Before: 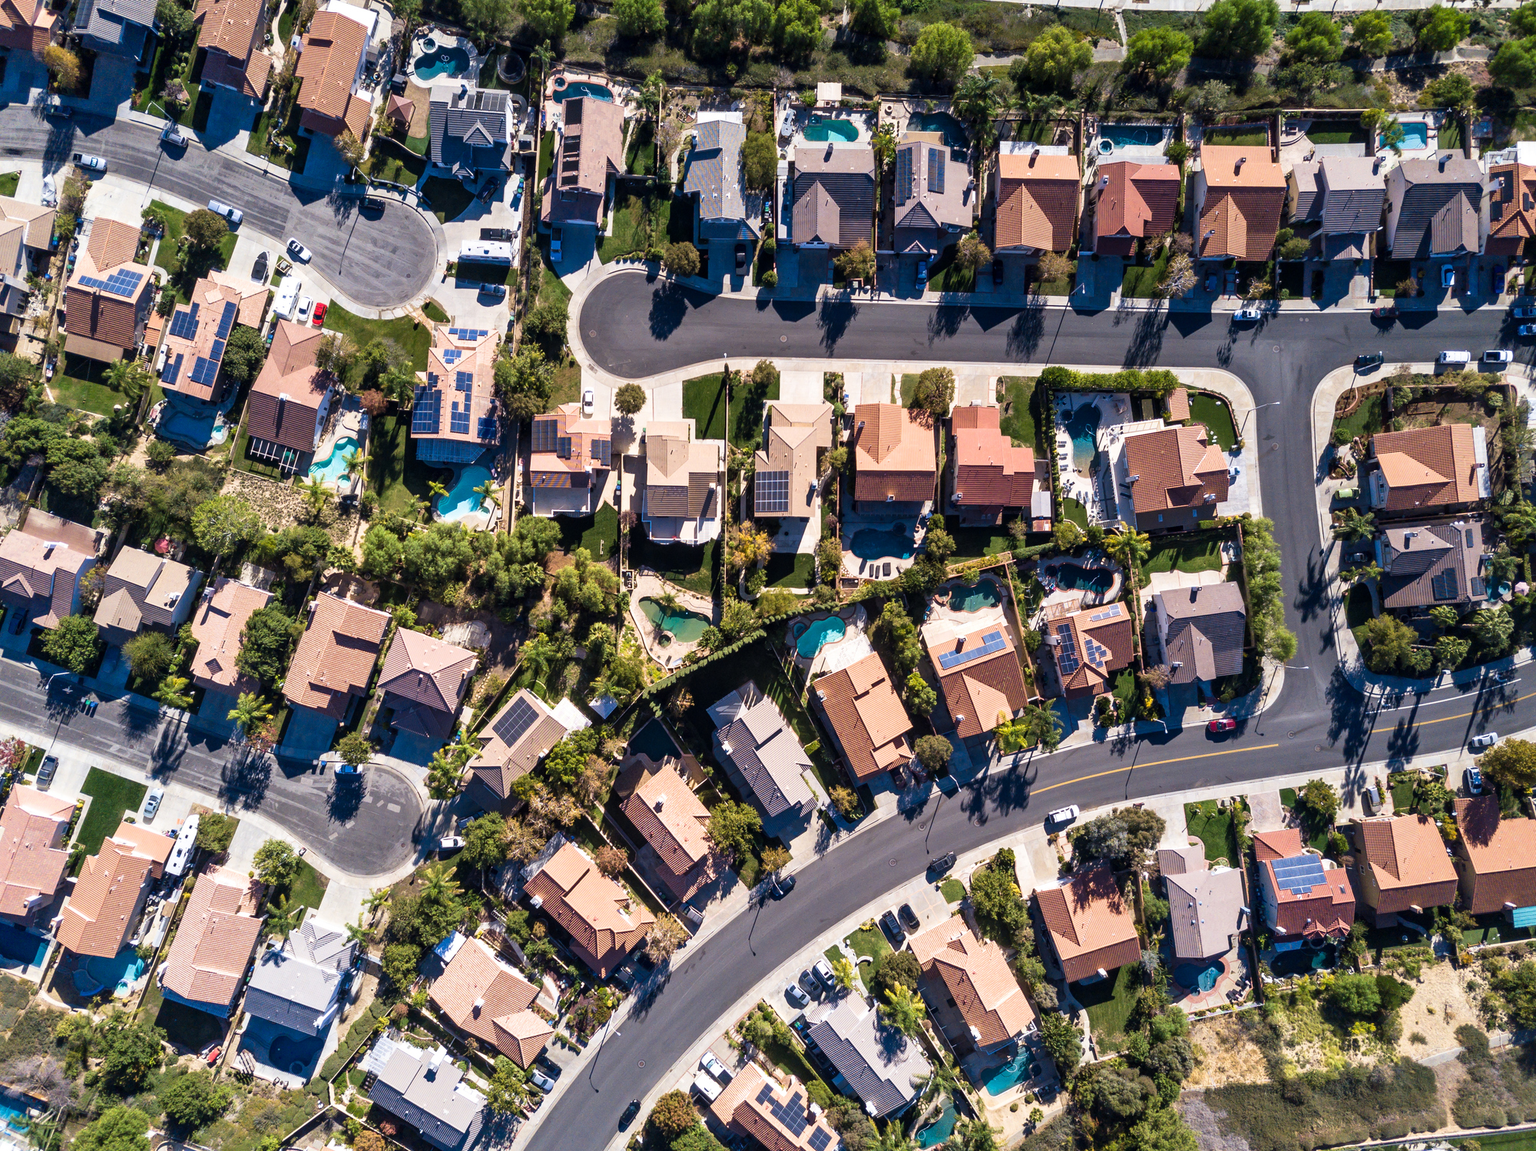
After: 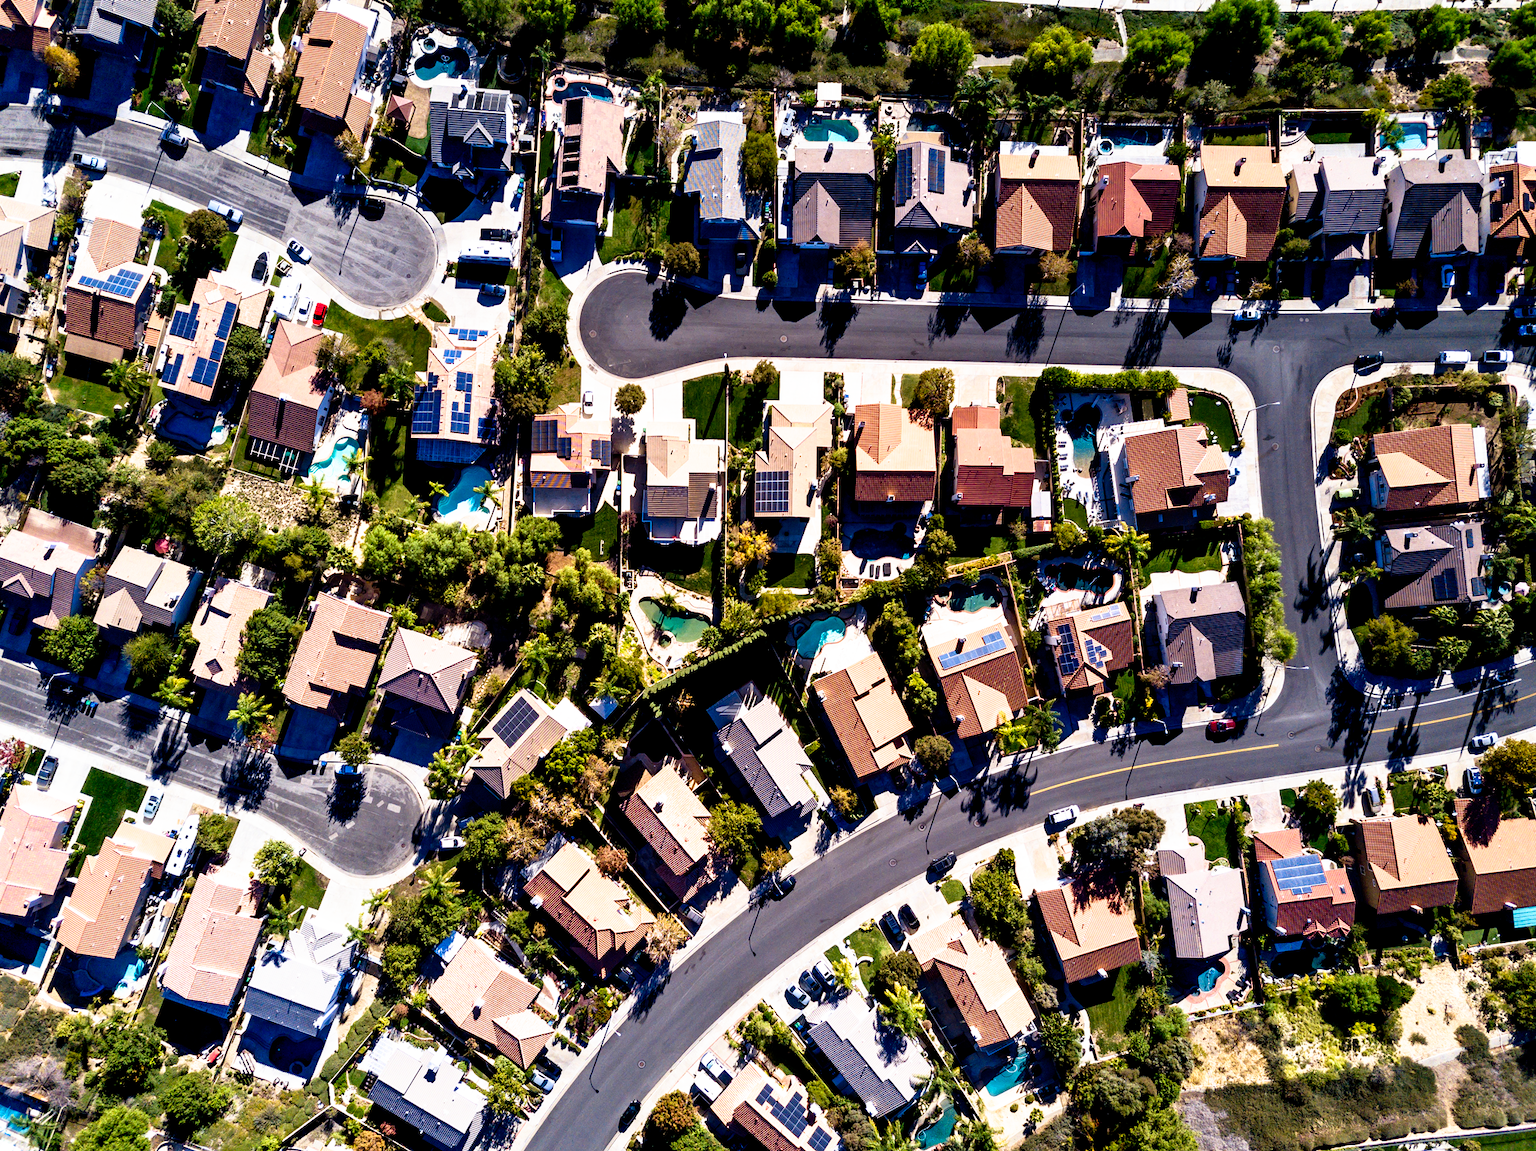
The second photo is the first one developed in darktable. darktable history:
filmic rgb: black relative exposure -5.5 EV, white relative exposure 2.5 EV, threshold 3 EV, target black luminance 0%, hardness 4.51, latitude 67.35%, contrast 1.453, shadows ↔ highlights balance -3.52%, preserve chrominance no, color science v4 (2020), contrast in shadows soft, enable highlight reconstruction true
shadows and highlights: shadows 0, highlights 40
